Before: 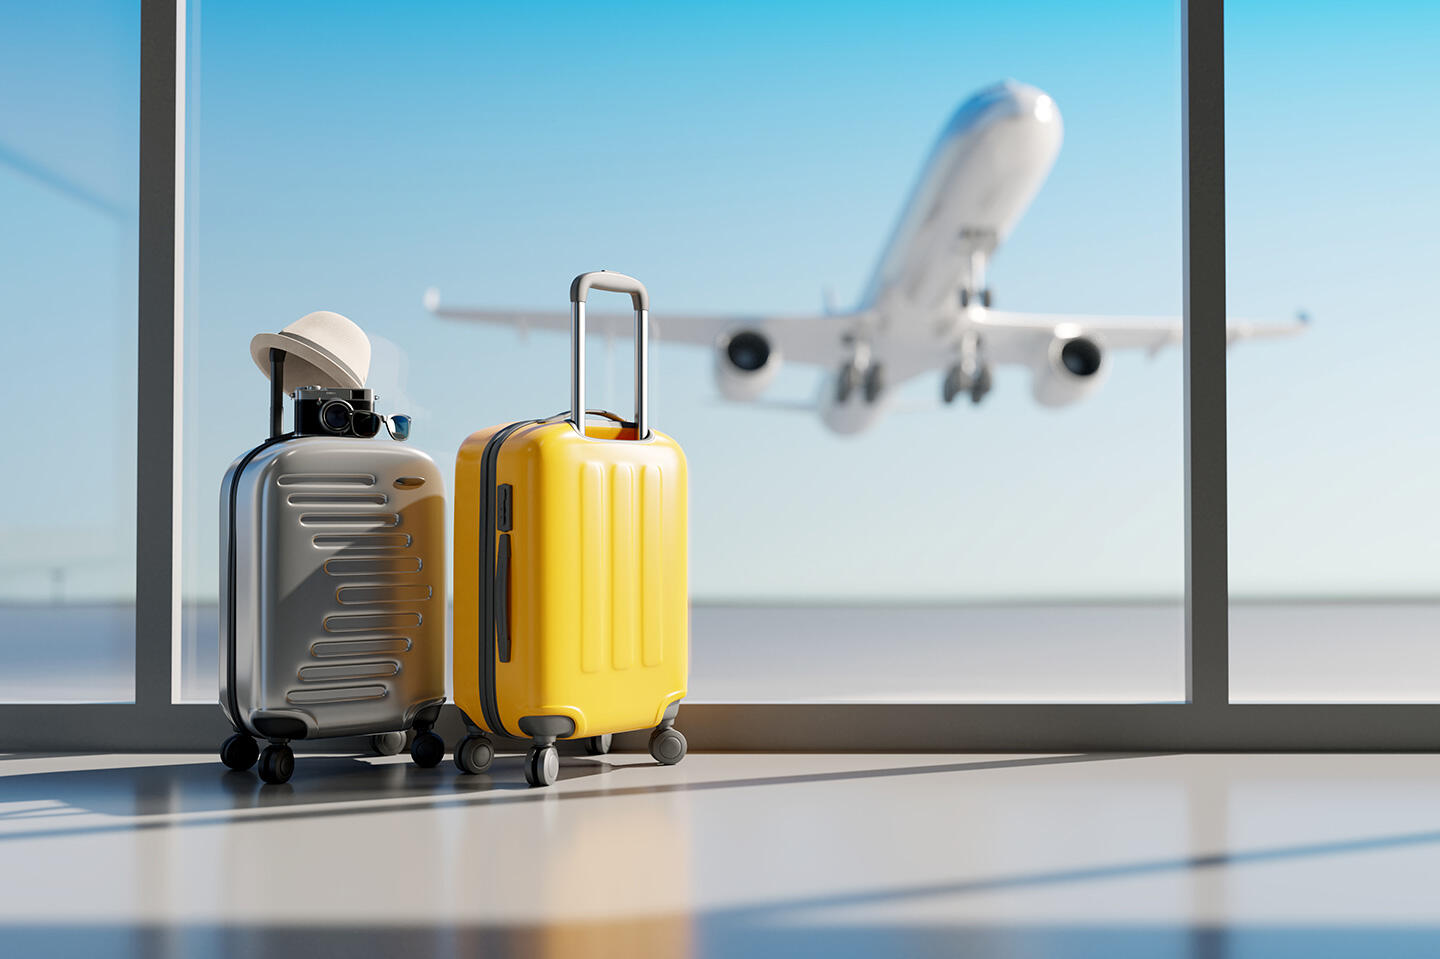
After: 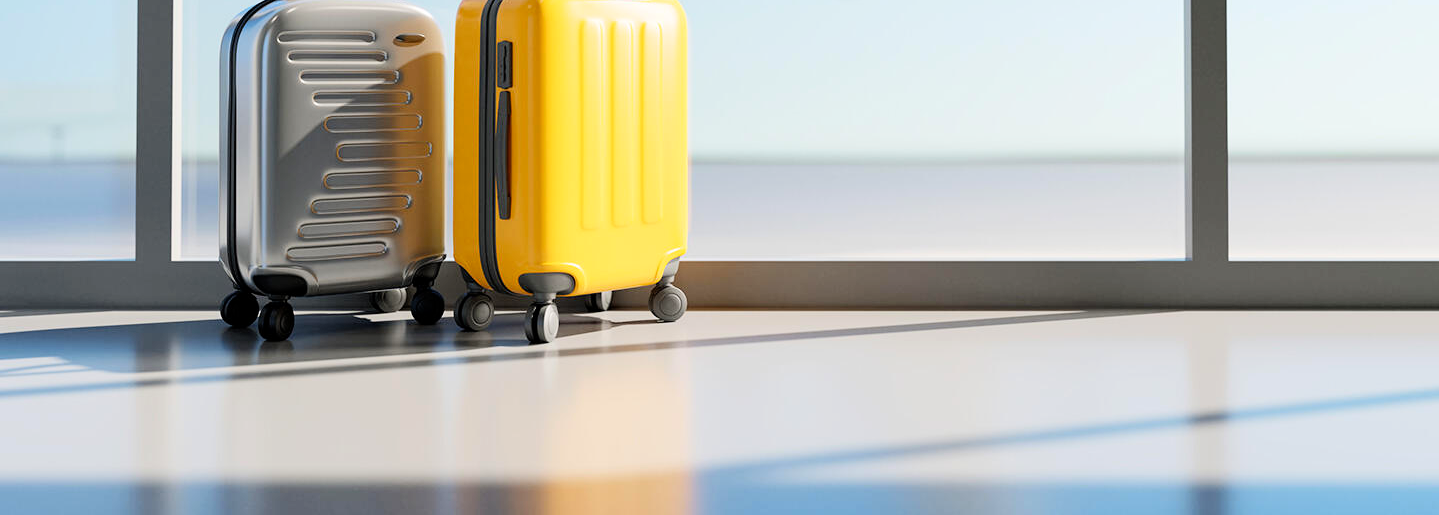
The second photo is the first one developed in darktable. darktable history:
crop and rotate: top 46.237%
tone curve: curves: ch0 [(0, 0) (0.004, 0.001) (0.133, 0.151) (0.325, 0.399) (0.475, 0.579) (0.832, 0.902) (1, 1)], color space Lab, linked channels, preserve colors none
